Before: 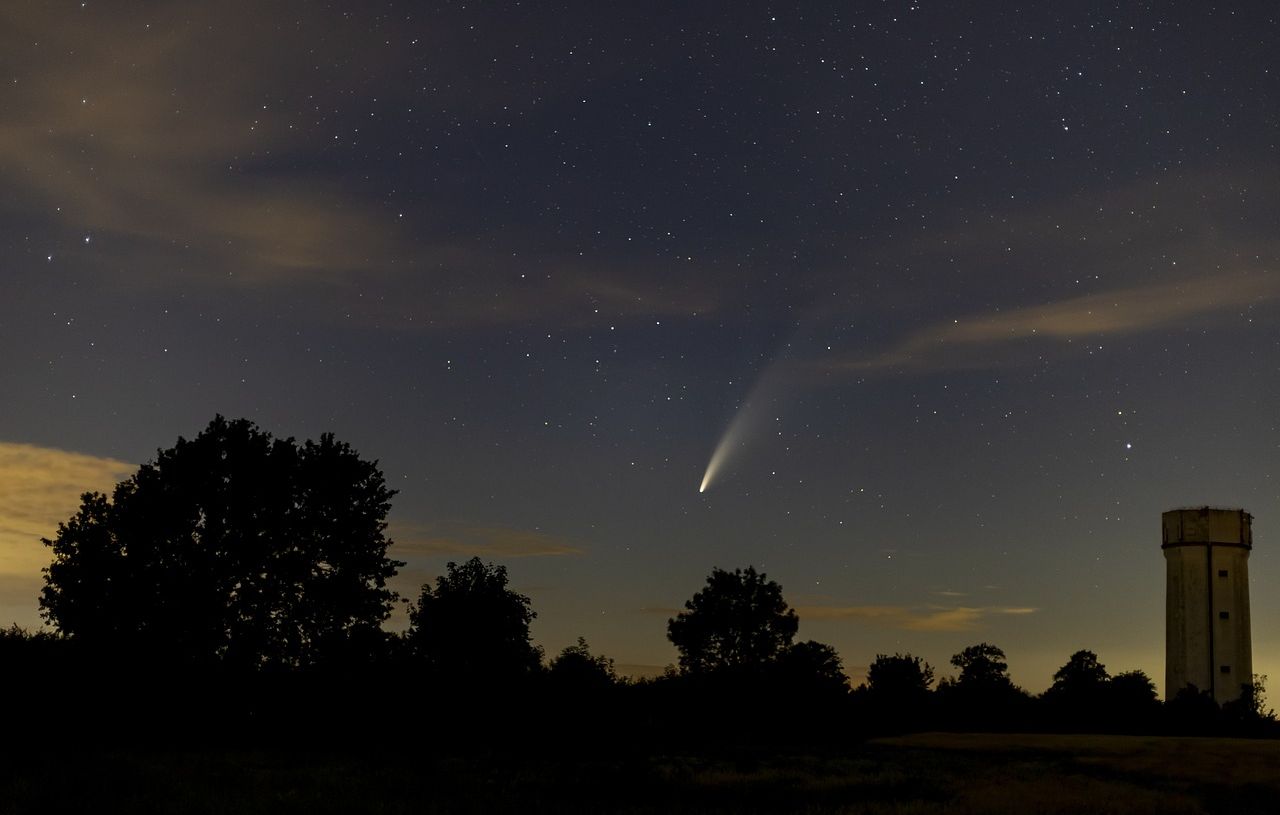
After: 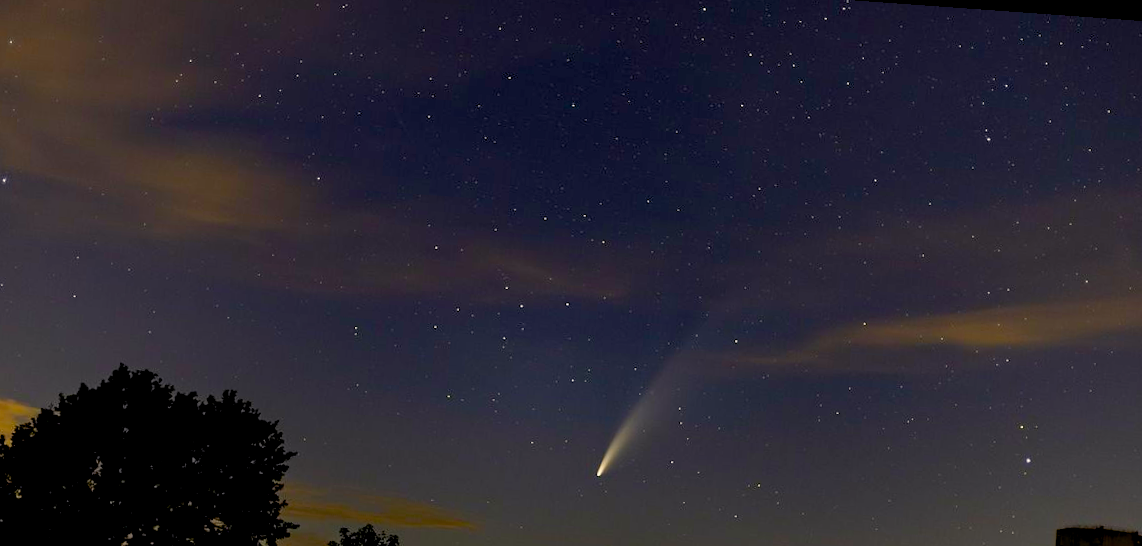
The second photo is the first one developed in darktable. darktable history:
crop and rotate: left 9.345%, top 7.22%, right 4.982%, bottom 32.331%
color balance rgb: shadows lift › chroma 3%, shadows lift › hue 280.8°, power › hue 330°, highlights gain › chroma 3%, highlights gain › hue 75.6°, global offset › luminance -1%, perceptual saturation grading › global saturation 20%, perceptual saturation grading › highlights -25%, perceptual saturation grading › shadows 50%, global vibrance 20%
rotate and perspective: rotation 4.1°, automatic cropping off
